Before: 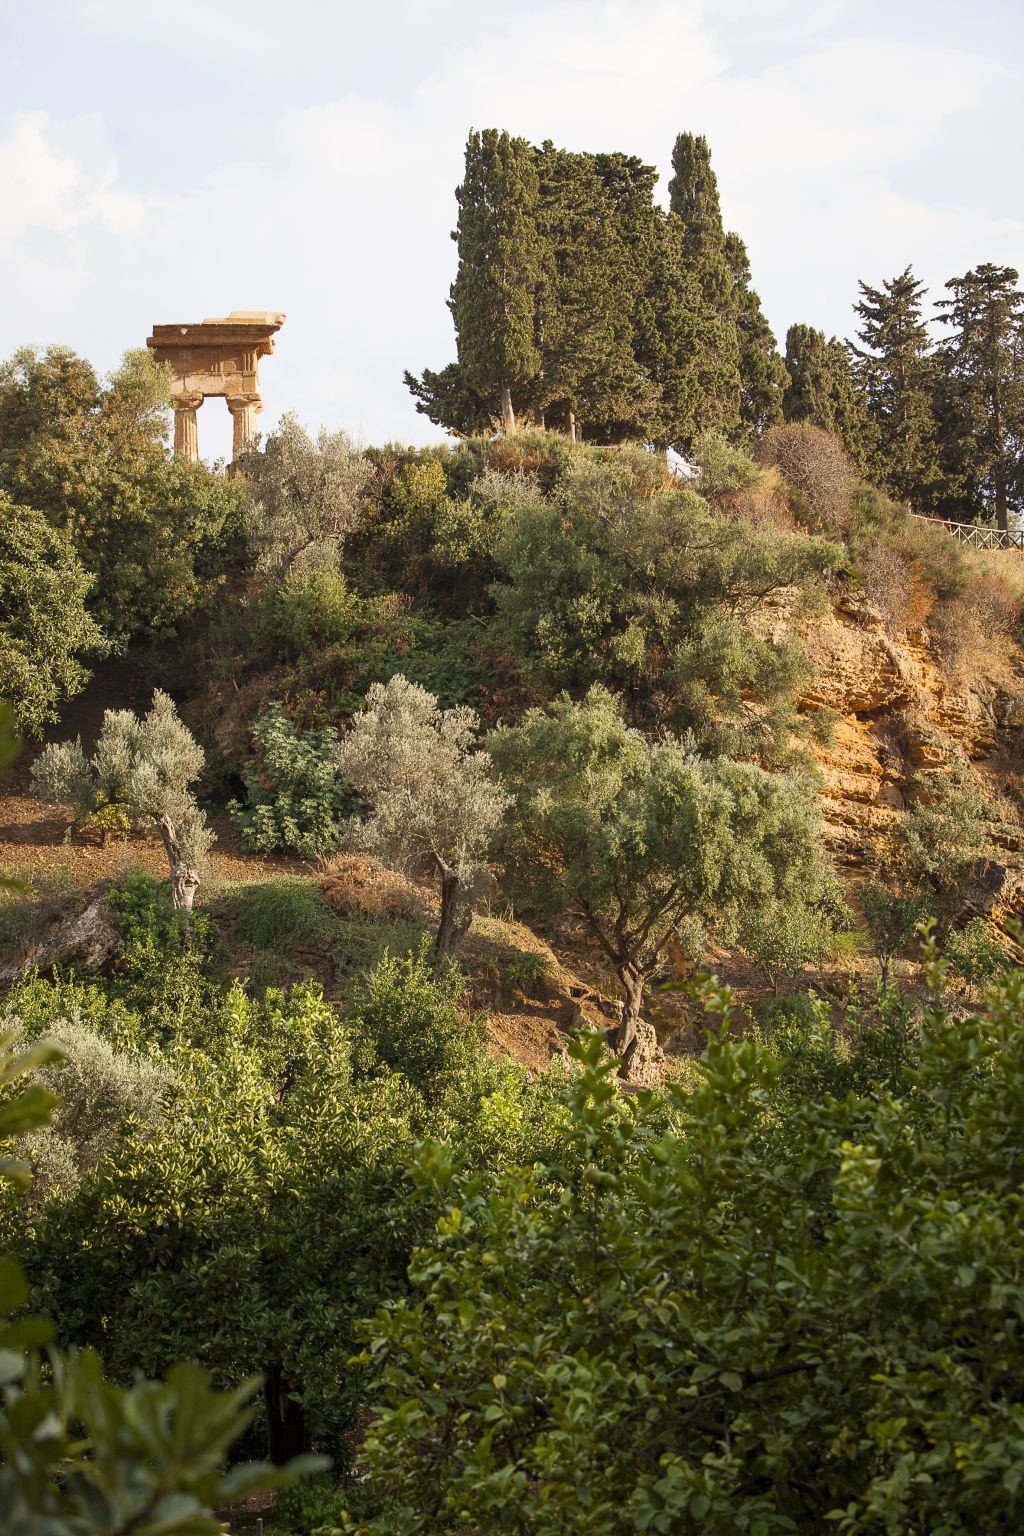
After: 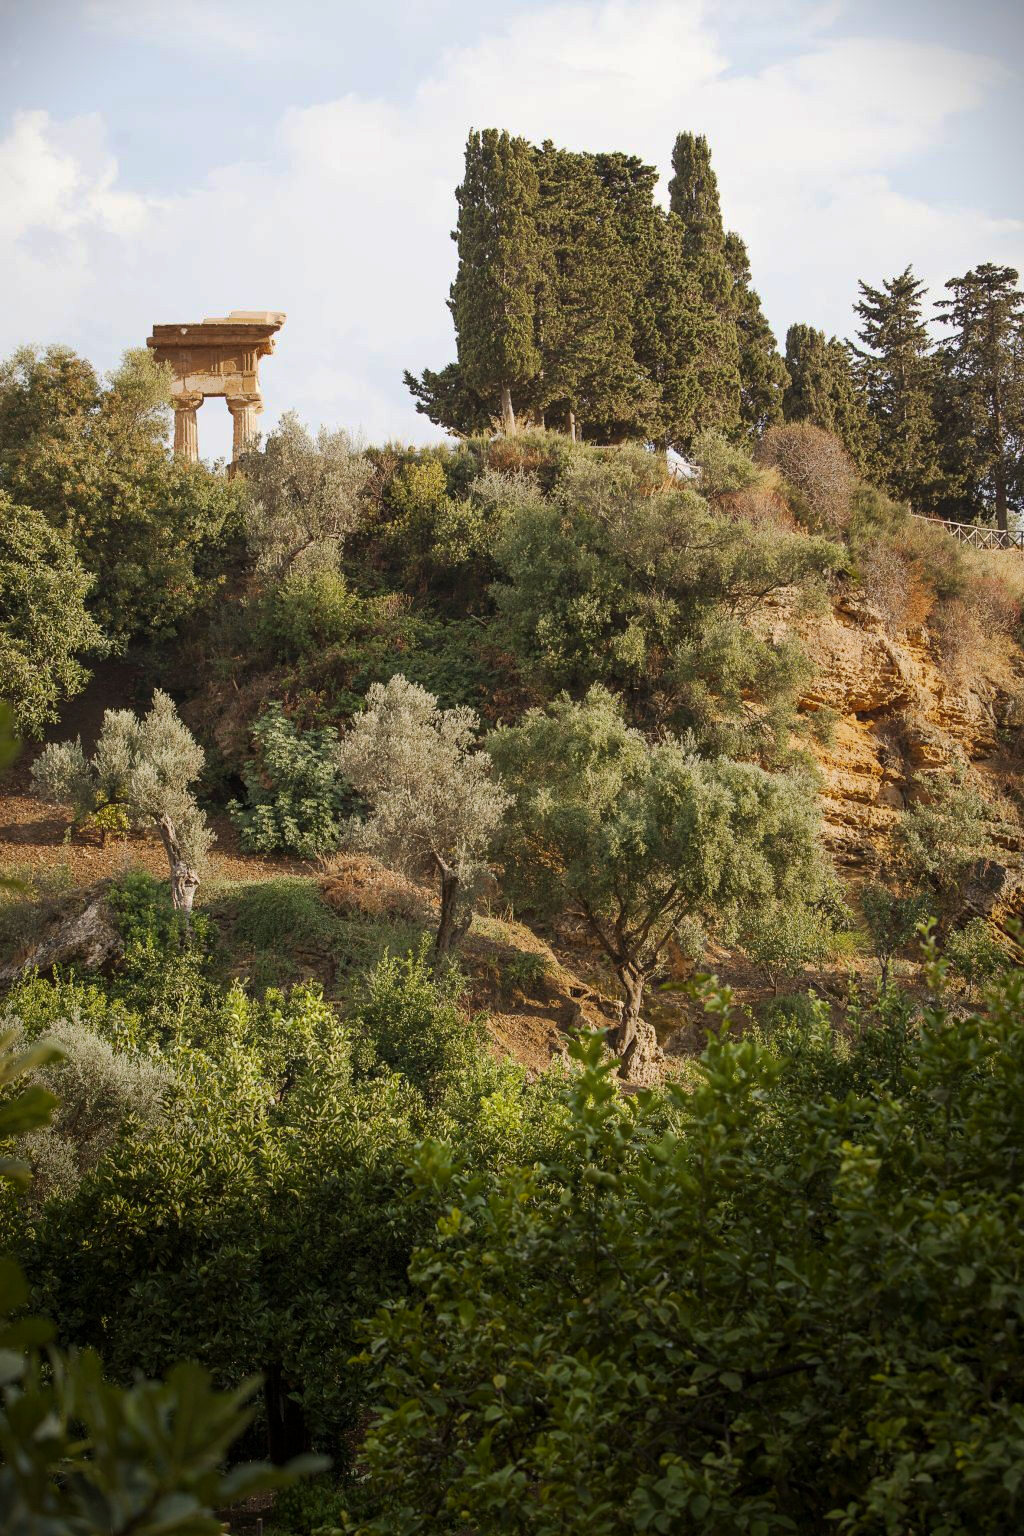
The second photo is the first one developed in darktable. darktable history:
vignetting: fall-off start 68.33%, fall-off radius 30%, saturation 0.042, center (-0.066, -0.311), width/height ratio 0.992, shape 0.85, dithering 8-bit output
tone curve: curves: ch0 [(0, 0) (0.003, 0.003) (0.011, 0.011) (0.025, 0.025) (0.044, 0.044) (0.069, 0.068) (0.1, 0.098) (0.136, 0.134) (0.177, 0.175) (0.224, 0.221) (0.277, 0.273) (0.335, 0.33) (0.399, 0.393) (0.468, 0.461) (0.543, 0.534) (0.623, 0.614) (0.709, 0.69) (0.801, 0.752) (0.898, 0.835) (1, 1)], preserve colors none
